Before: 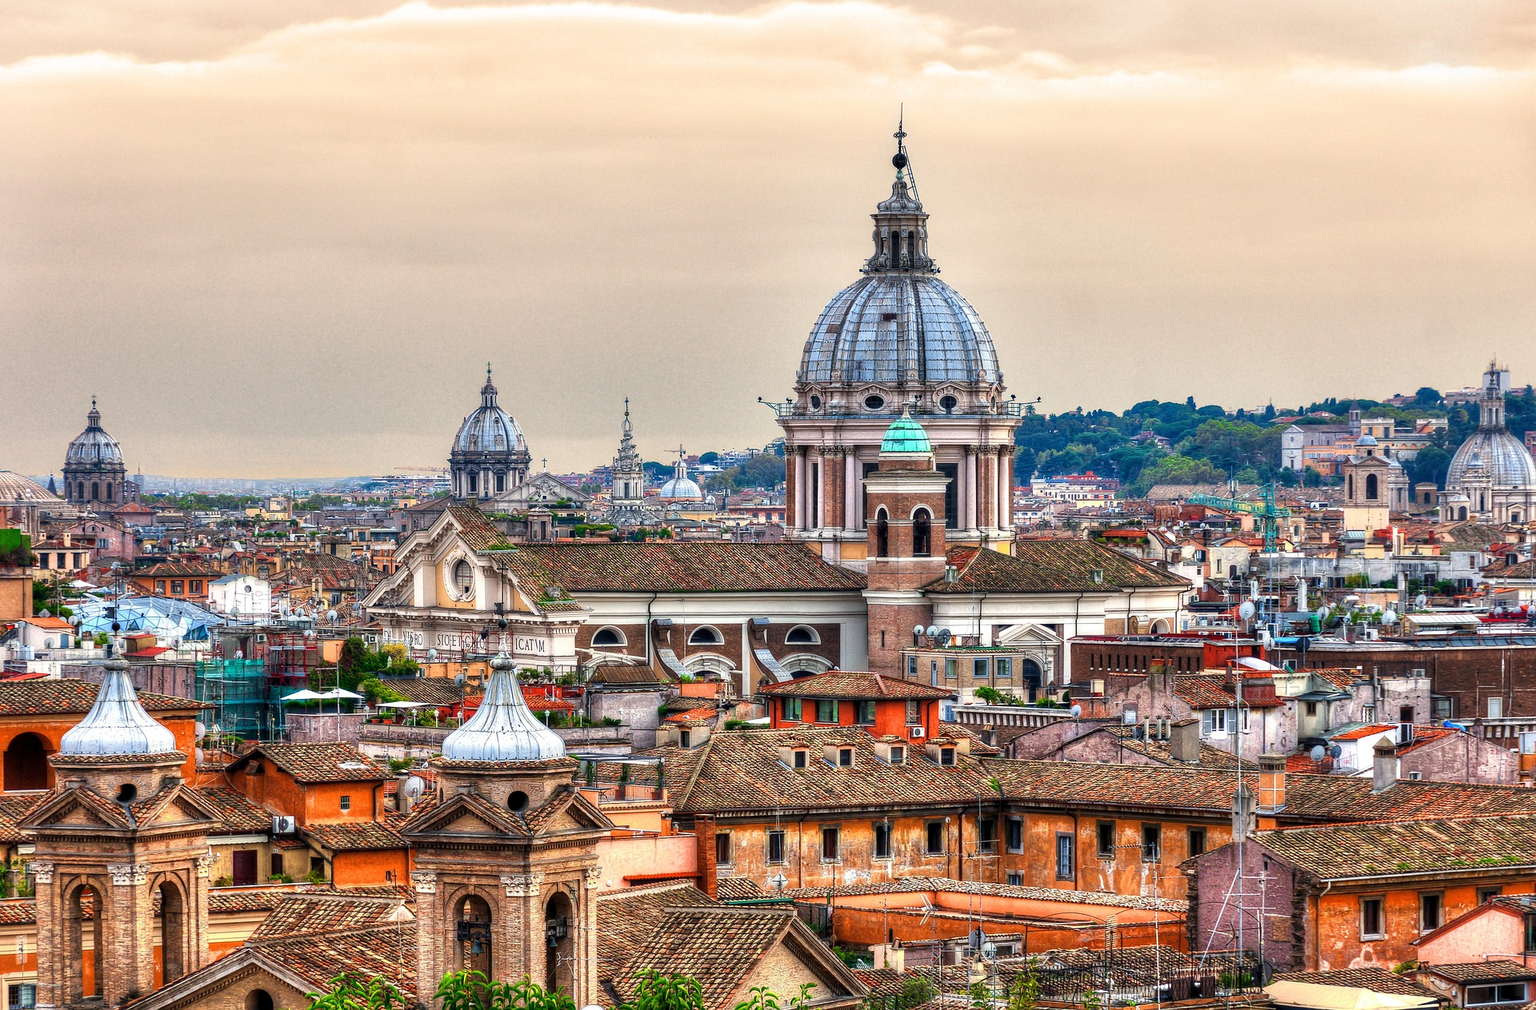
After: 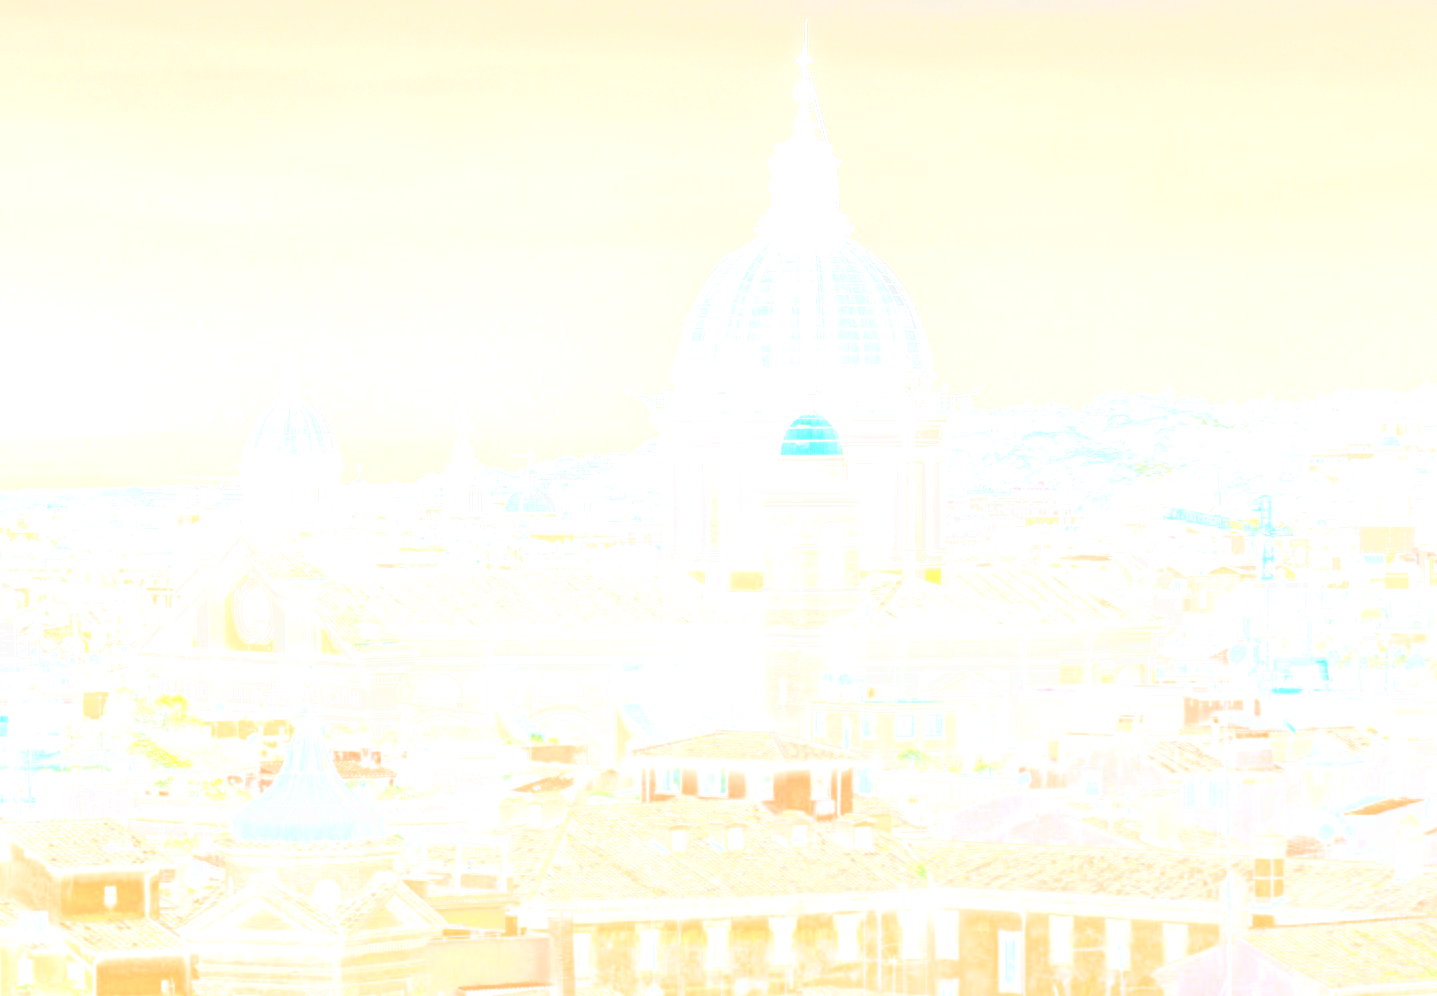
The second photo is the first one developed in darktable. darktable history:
tone equalizer: -8 EV -0.417 EV, -7 EV -0.389 EV, -6 EV -0.333 EV, -5 EV -0.222 EV, -3 EV 0.222 EV, -2 EV 0.333 EV, -1 EV 0.389 EV, +0 EV 0.417 EV, edges refinement/feathering 500, mask exposure compensation -1.57 EV, preserve details no
crop: left 16.768%, top 8.653%, right 8.362%, bottom 12.485%
bloom: size 85%, threshold 5%, strength 85%
local contrast: detail 115%
